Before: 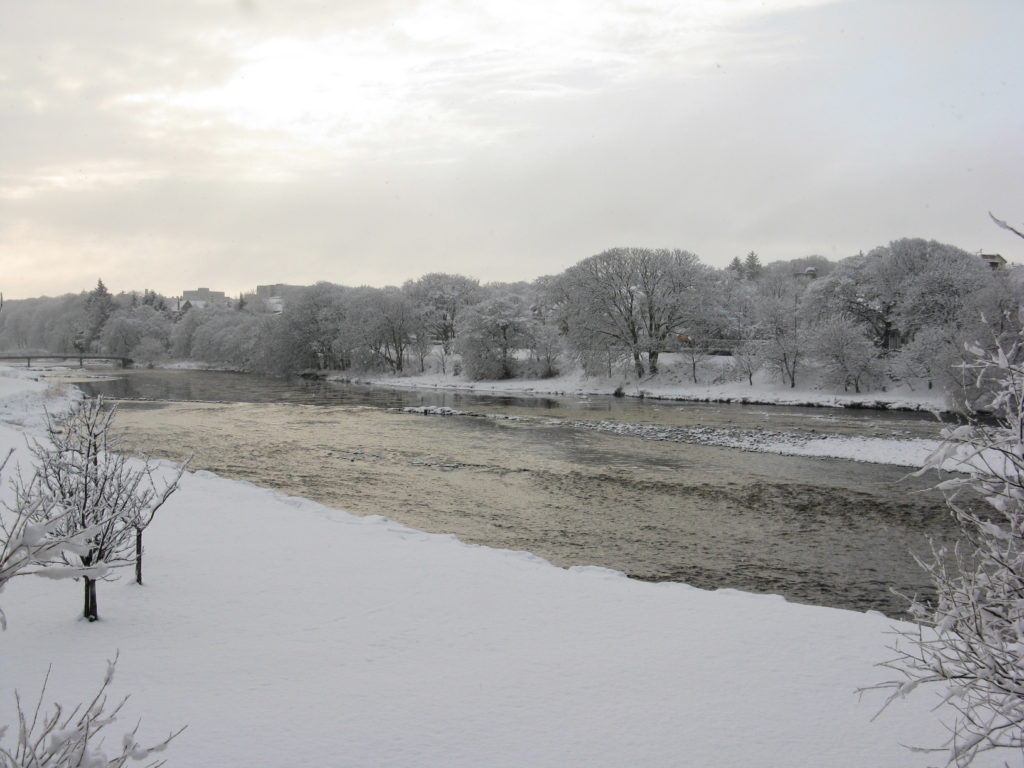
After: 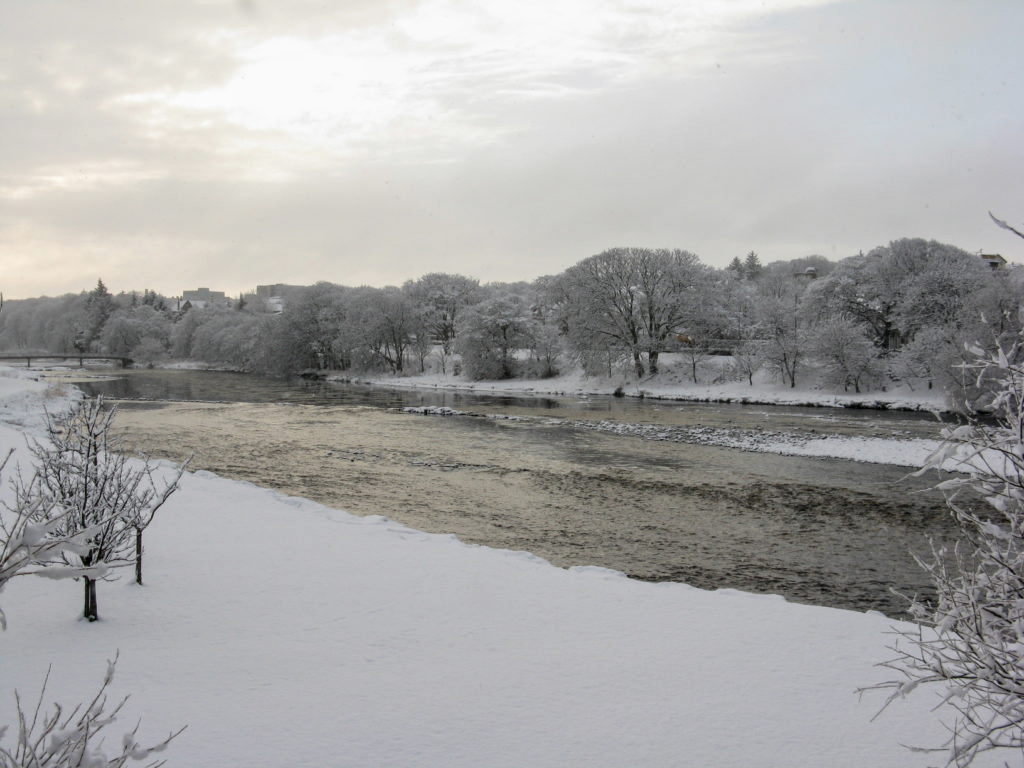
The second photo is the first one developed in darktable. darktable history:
exposure: black level correction 0.001, exposure -0.125 EV, compensate exposure bias true, compensate highlight preservation false
local contrast: on, module defaults
